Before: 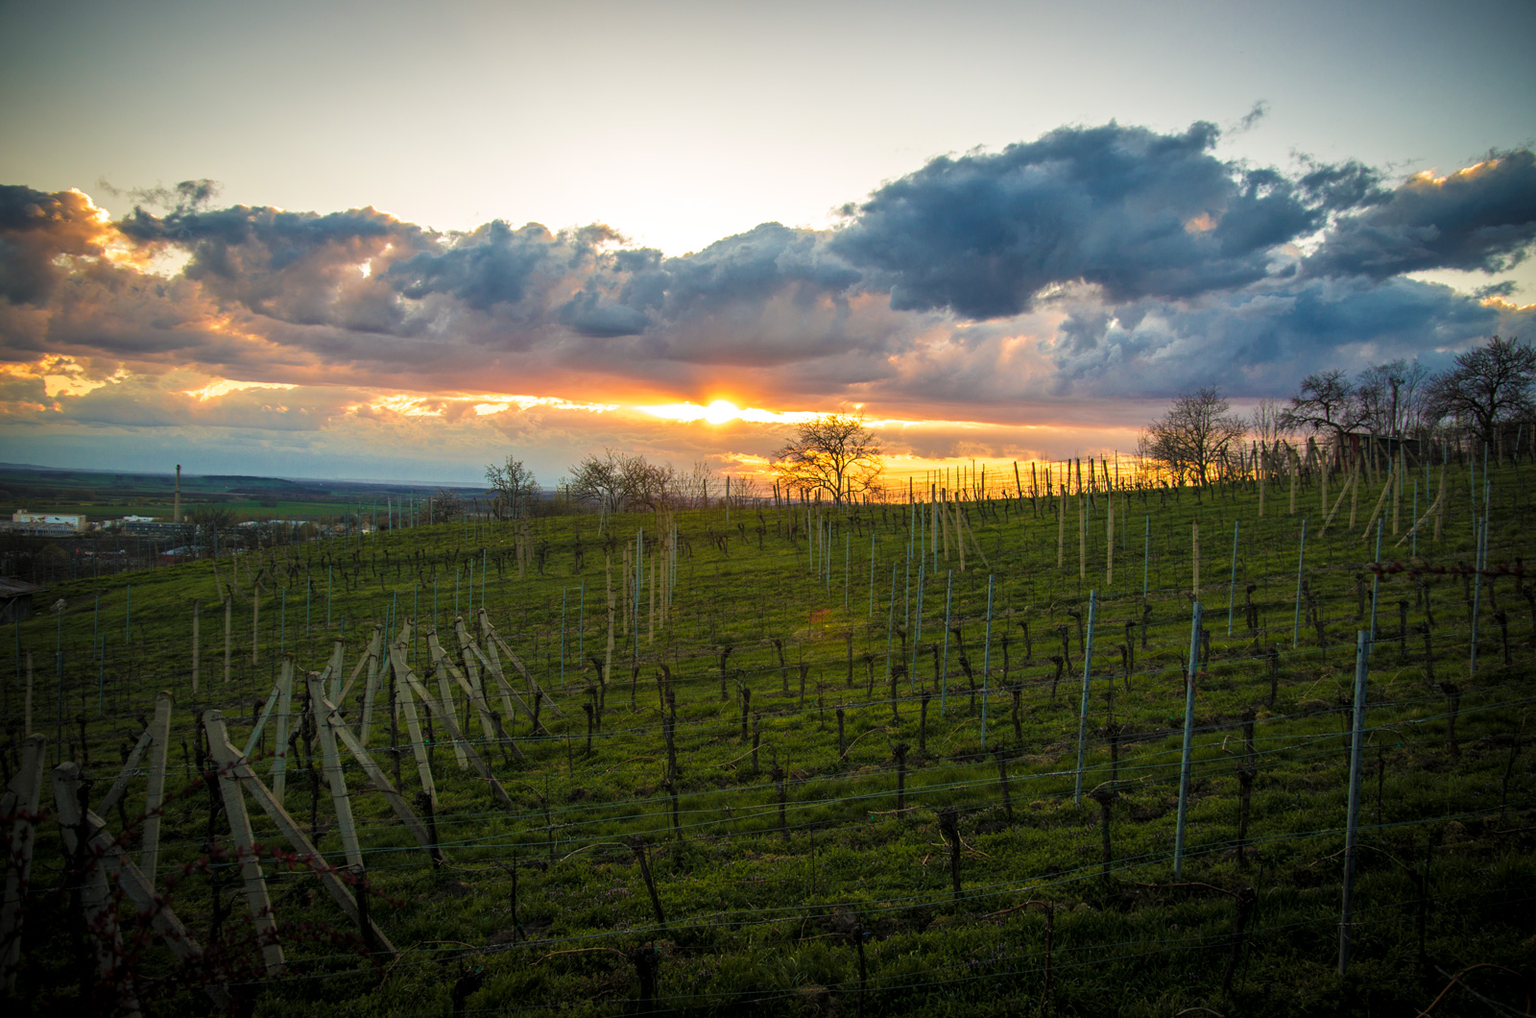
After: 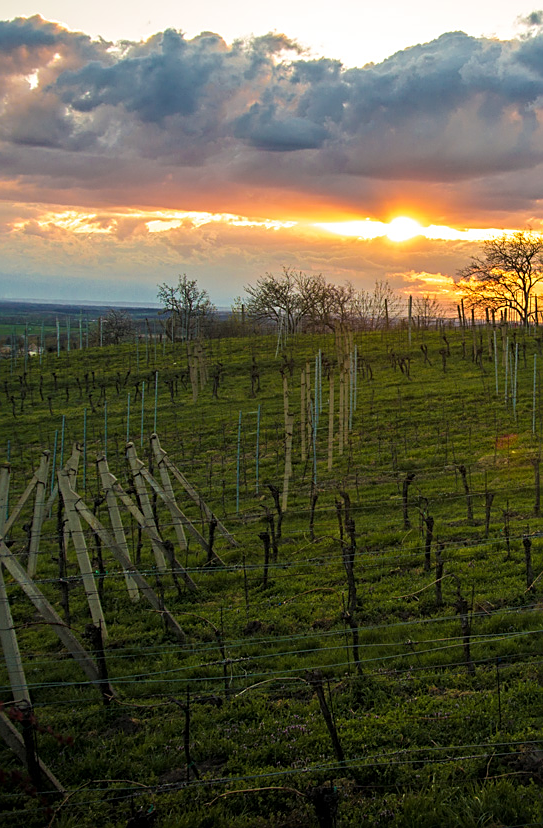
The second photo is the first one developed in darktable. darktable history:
sharpen: on, module defaults
crop and rotate: left 21.76%, top 18.882%, right 44.296%, bottom 2.996%
